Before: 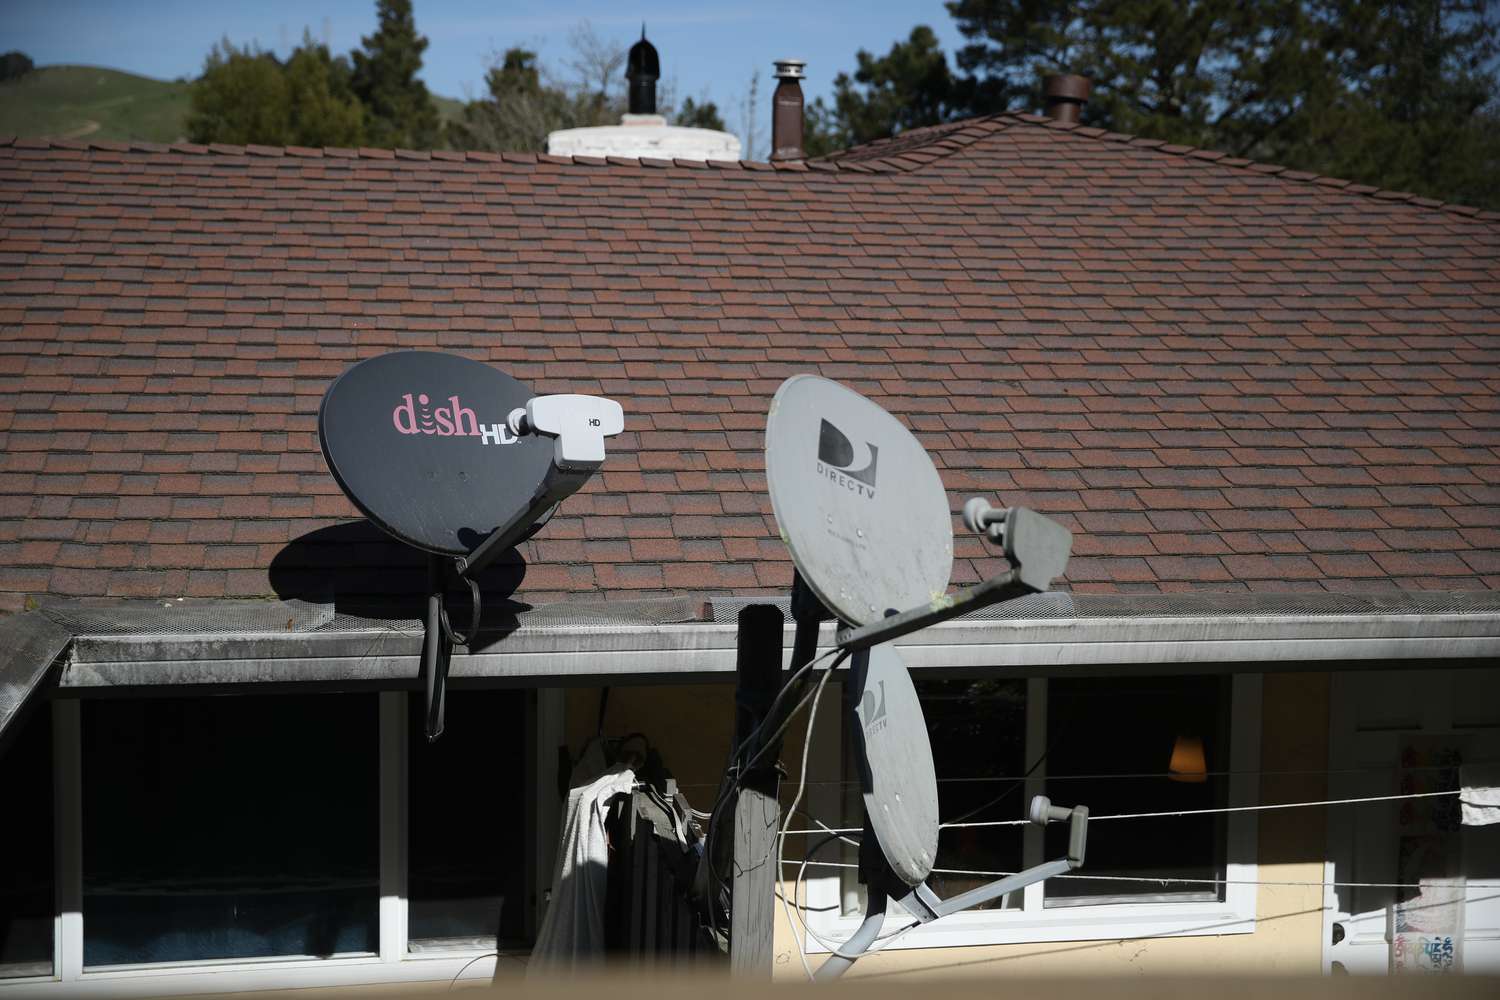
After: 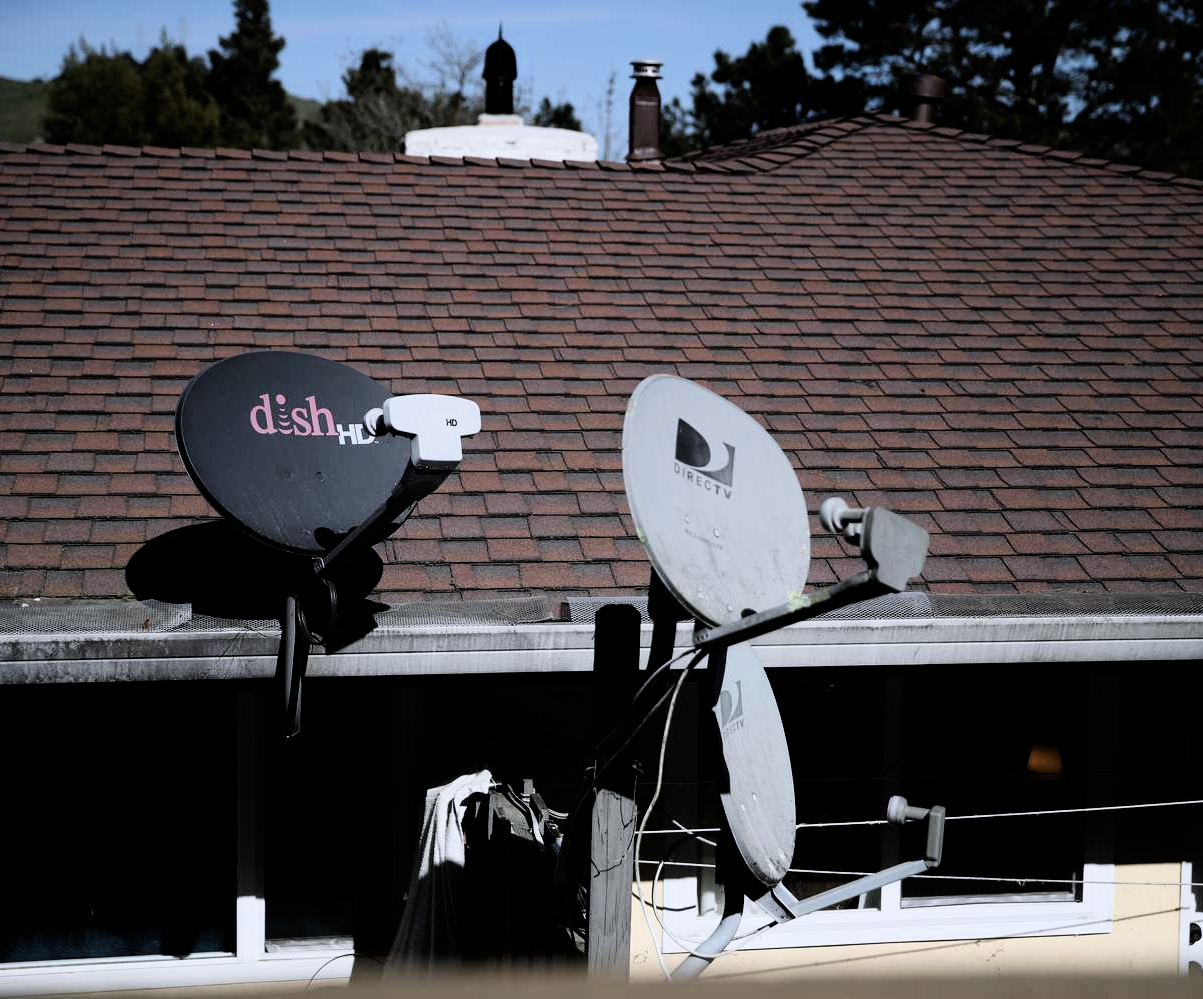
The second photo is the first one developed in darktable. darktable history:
color calibration: illuminant as shot in camera, x 0.358, y 0.373, temperature 4628.91 K
crop and rotate: left 9.597%, right 10.195%
filmic rgb: black relative exposure -5.42 EV, white relative exposure 2.85 EV, dynamic range scaling -37.73%, hardness 4, contrast 1.605, highlights saturation mix -0.93%
